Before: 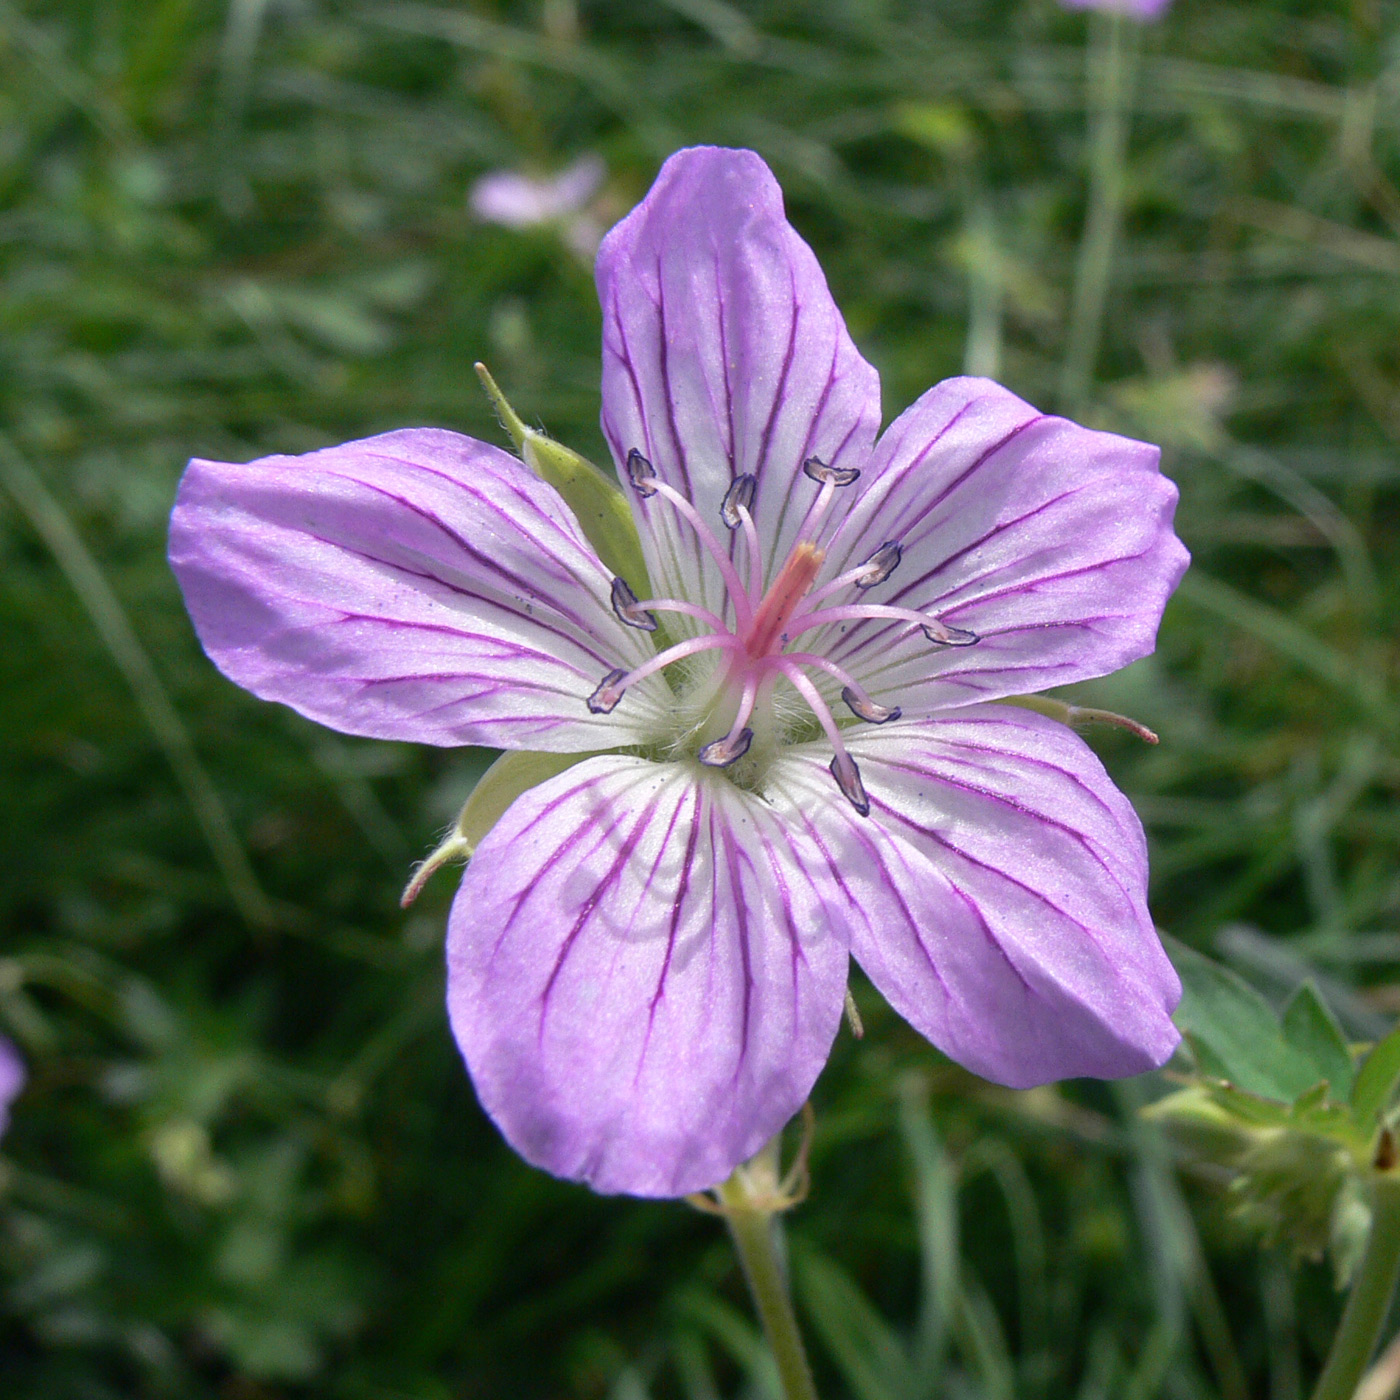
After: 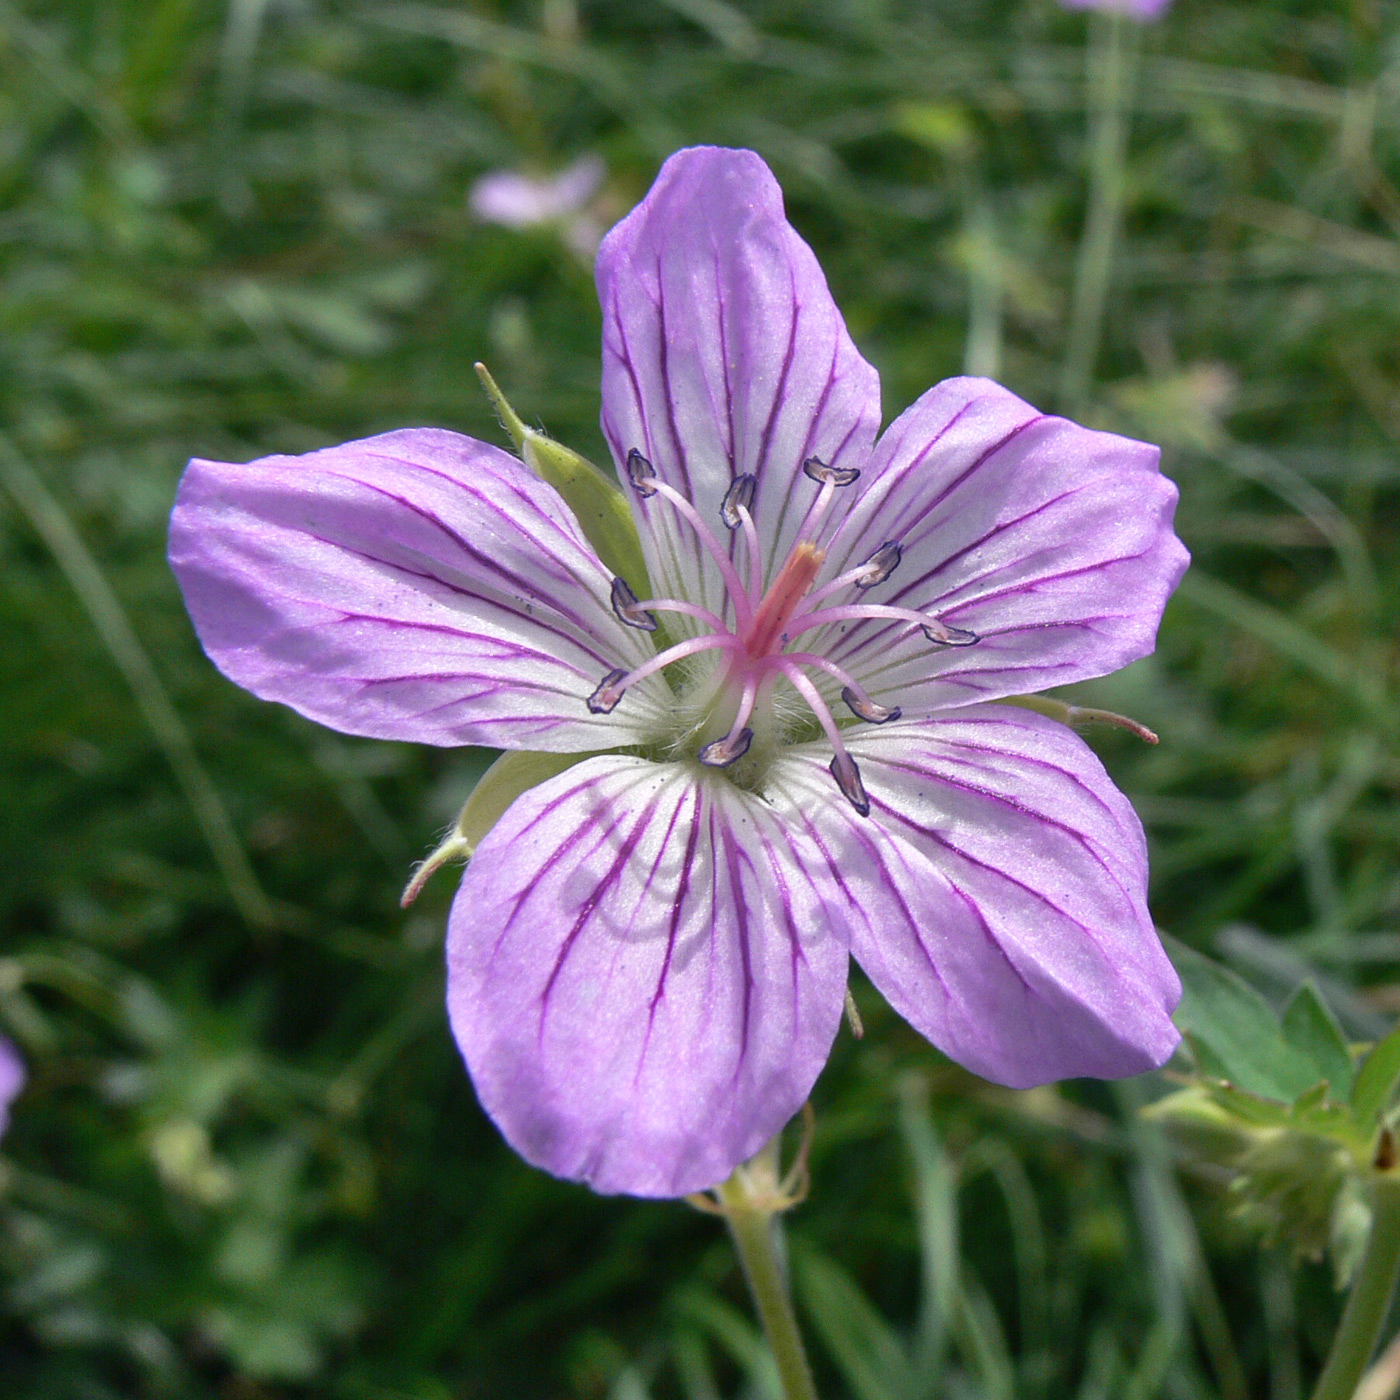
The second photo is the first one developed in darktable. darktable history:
shadows and highlights: shadows 39.92, highlights -55.78, low approximation 0.01, soften with gaussian
tone equalizer: mask exposure compensation -0.491 EV
